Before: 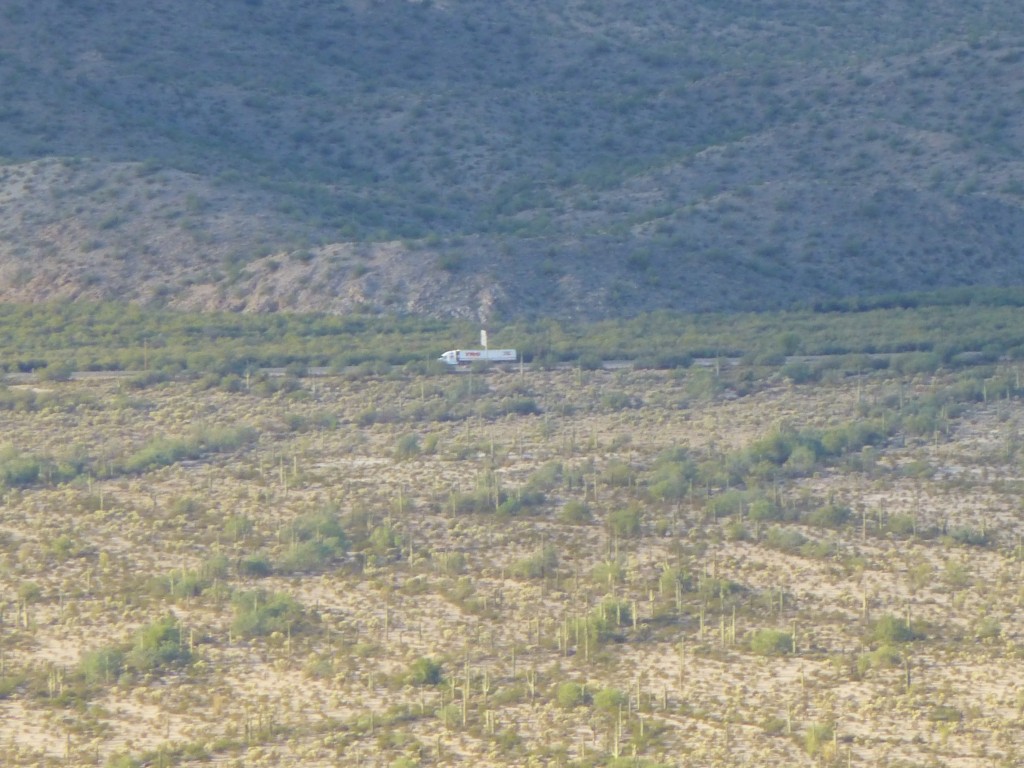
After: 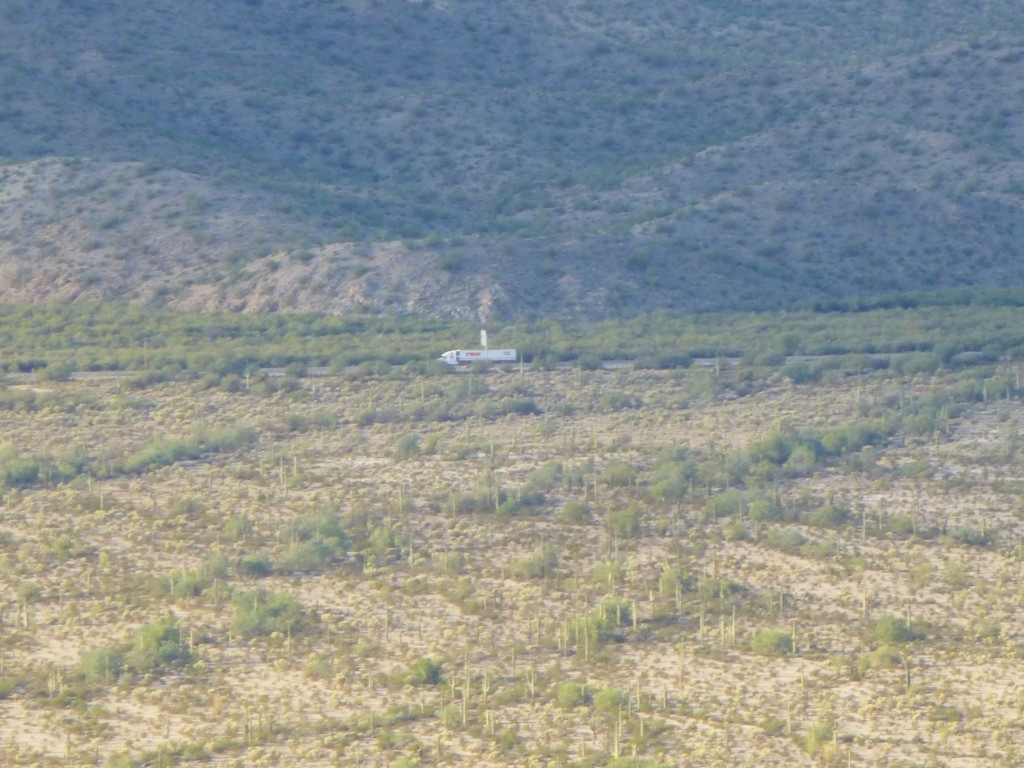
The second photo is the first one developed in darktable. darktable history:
local contrast: on, module defaults
rgb levels: preserve colors sum RGB, levels [[0.038, 0.433, 0.934], [0, 0.5, 1], [0, 0.5, 1]]
